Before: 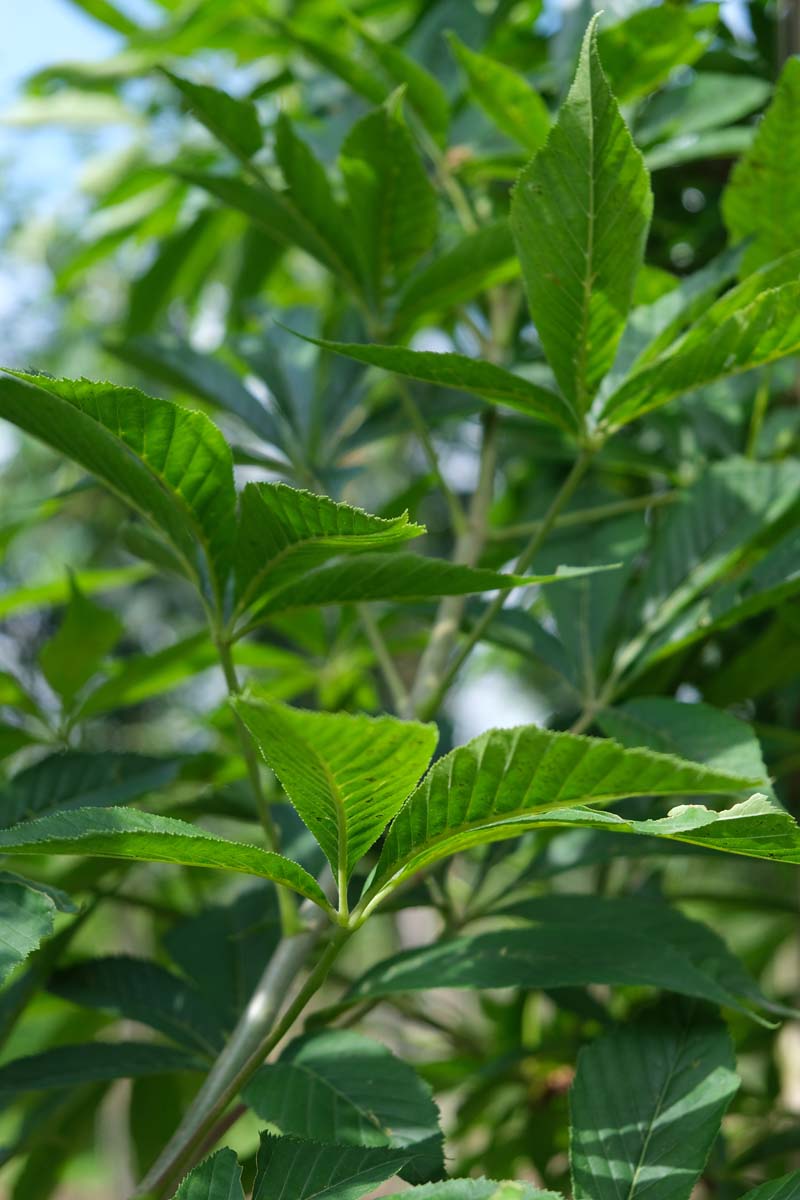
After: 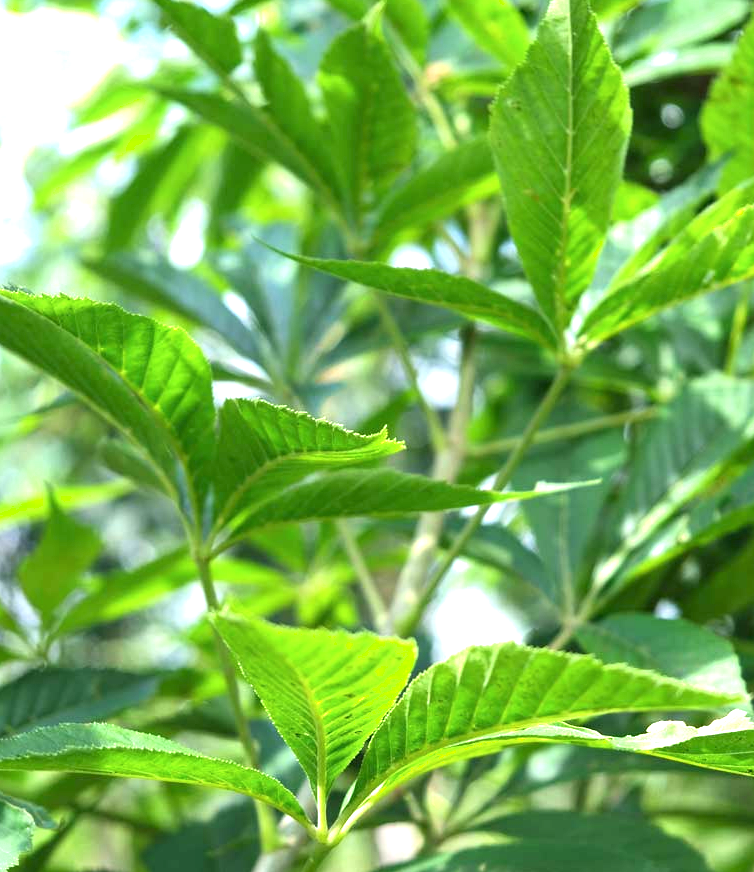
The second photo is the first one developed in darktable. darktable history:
crop: left 2.644%, top 7.034%, right 2.993%, bottom 20.264%
shadows and highlights: shadows -30.92, highlights 30.37
local contrast: mode bilateral grid, contrast 15, coarseness 35, detail 103%, midtone range 0.2
exposure: black level correction 0, exposure 1.454 EV, compensate highlight preservation false
